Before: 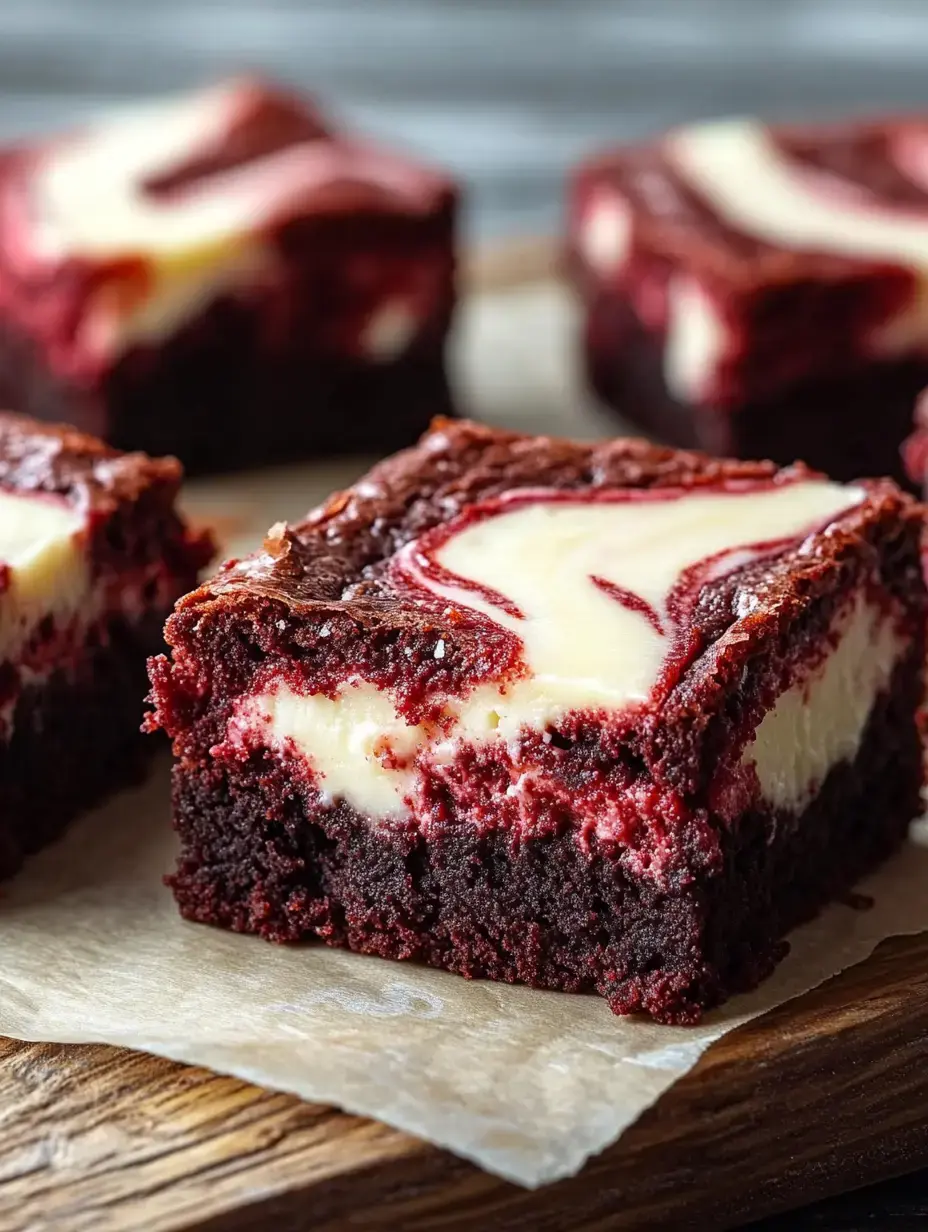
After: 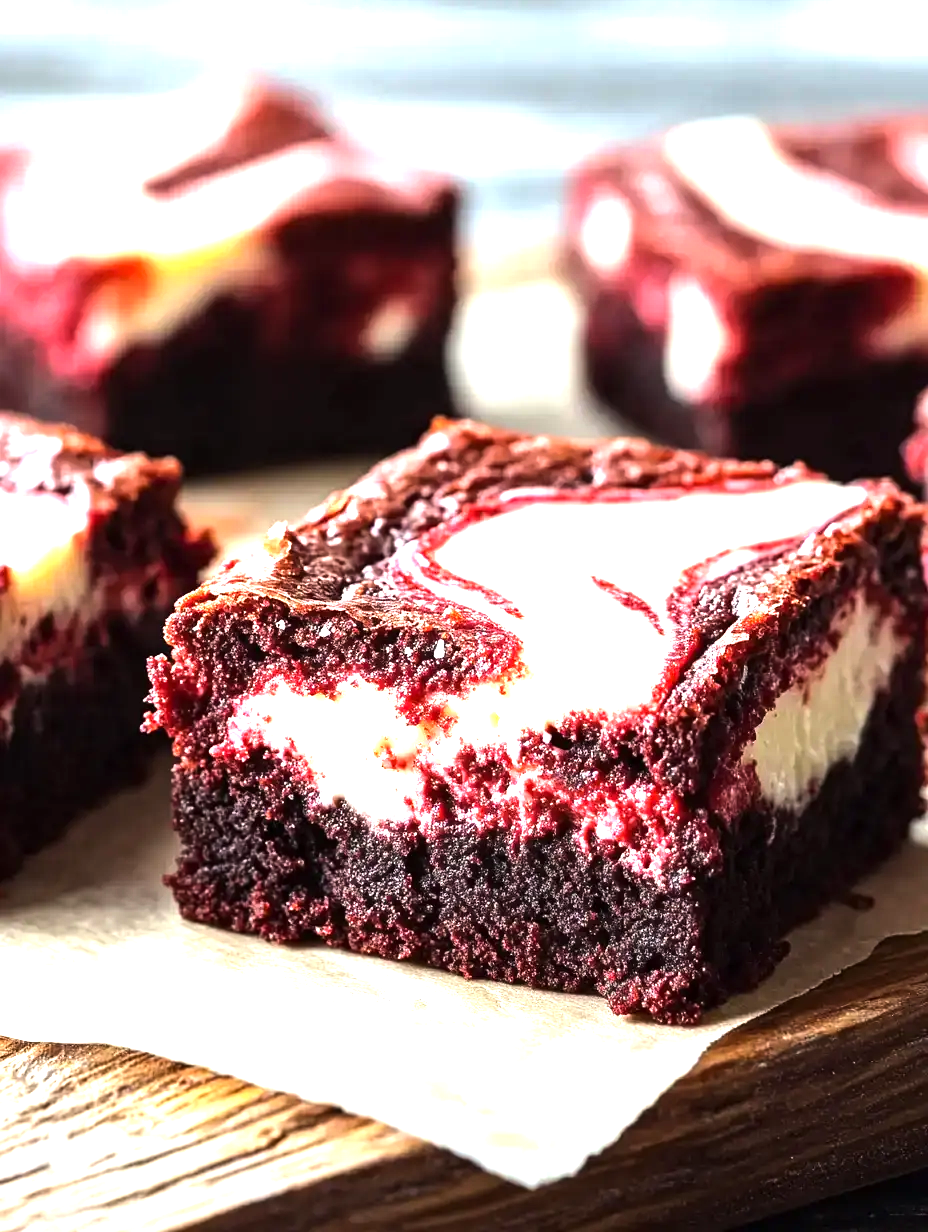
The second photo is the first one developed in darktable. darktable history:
exposure: exposure 1.16 EV, compensate exposure bias true, compensate highlight preservation false
tone equalizer: -8 EV -0.75 EV, -7 EV -0.7 EV, -6 EV -0.6 EV, -5 EV -0.4 EV, -3 EV 0.4 EV, -2 EV 0.6 EV, -1 EV 0.7 EV, +0 EV 0.75 EV, edges refinement/feathering 500, mask exposure compensation -1.57 EV, preserve details no
